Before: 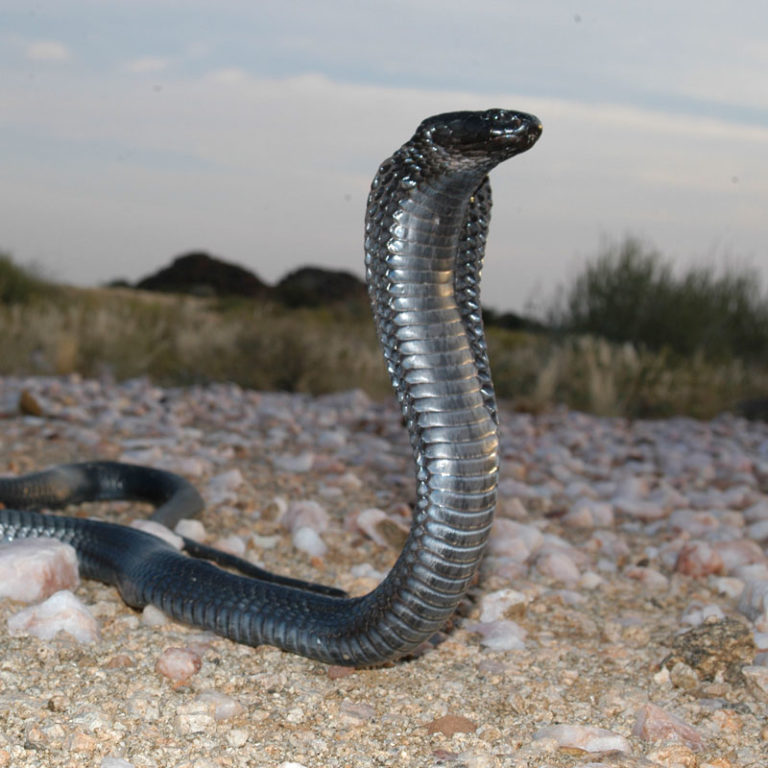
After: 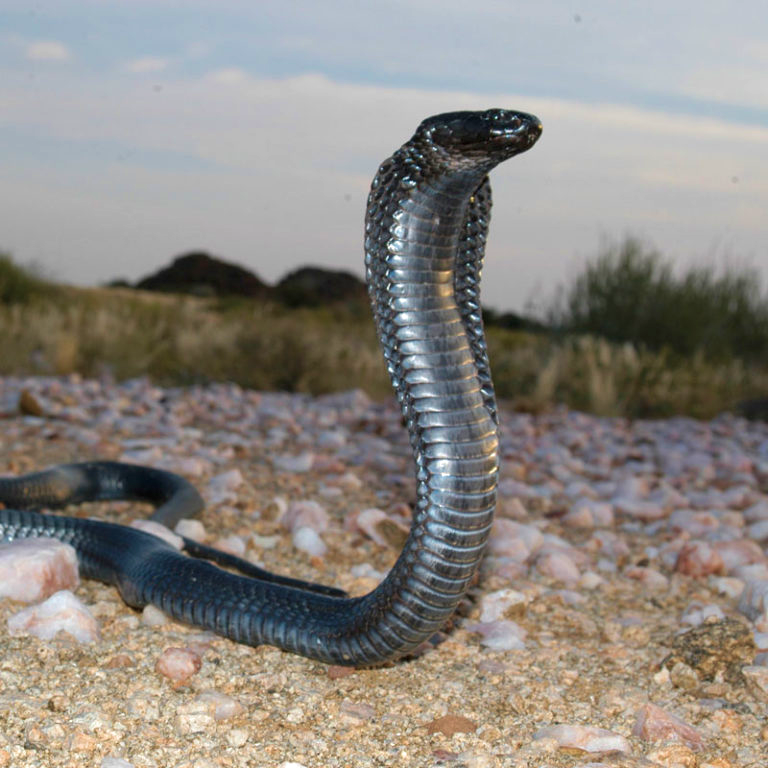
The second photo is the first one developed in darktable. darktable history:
velvia: strength 40%
local contrast: highlights 100%, shadows 100%, detail 120%, midtone range 0.2
